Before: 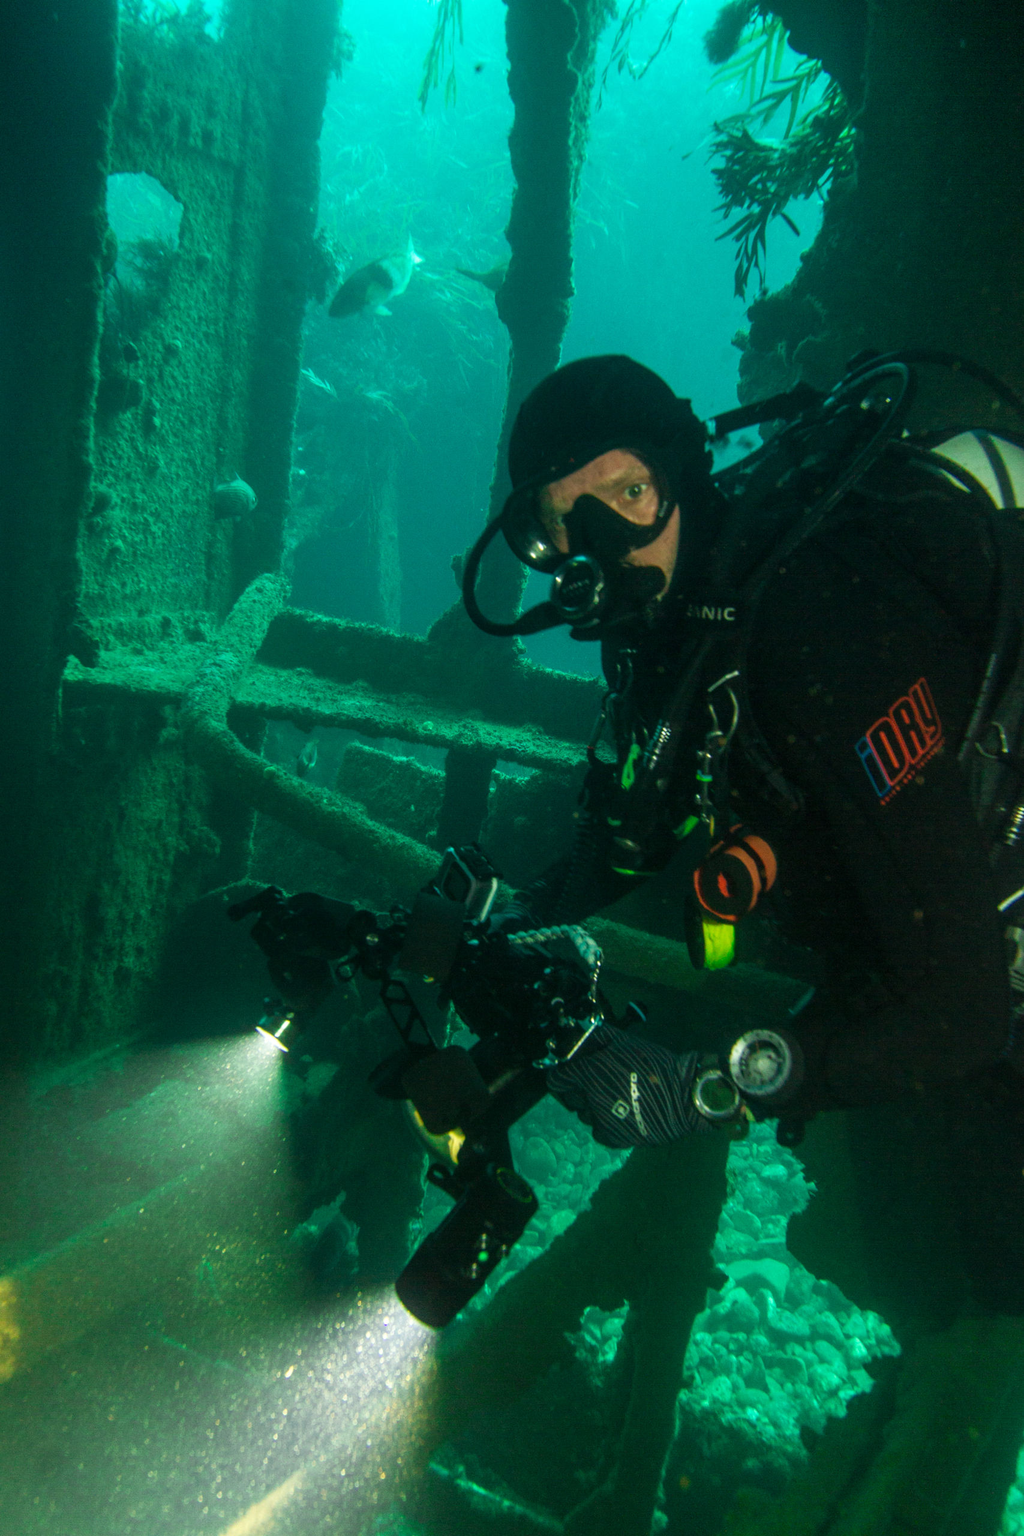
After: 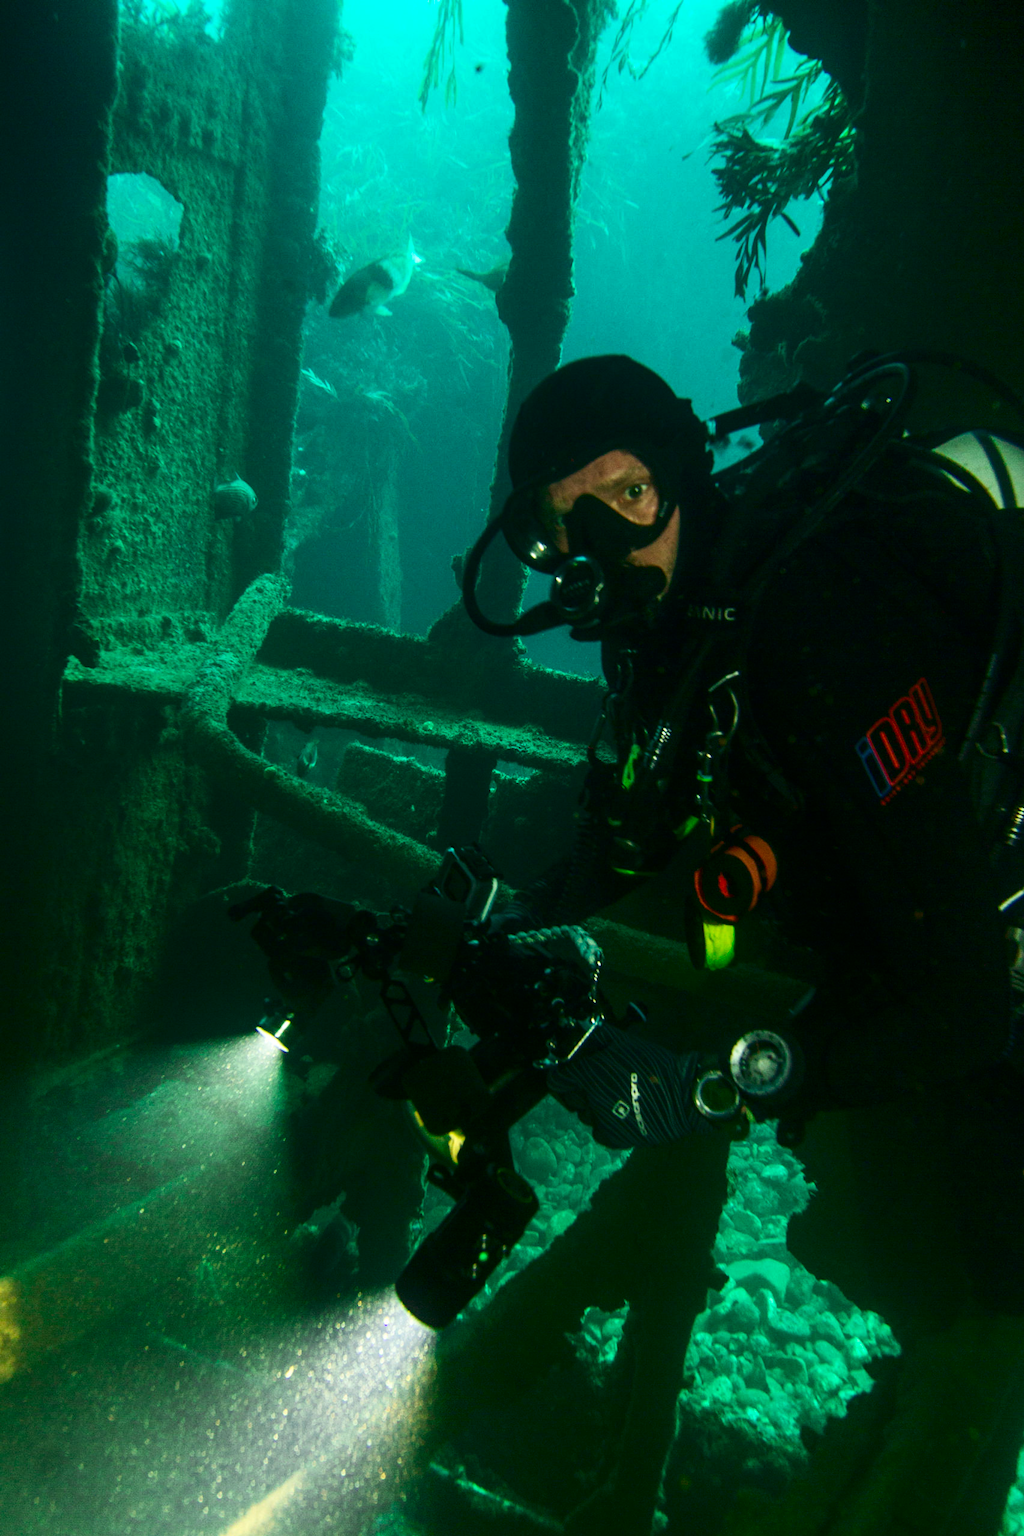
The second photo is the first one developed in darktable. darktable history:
contrast brightness saturation: contrast 0.2, brightness -0.11, saturation 0.1
vibrance: vibrance 0%
